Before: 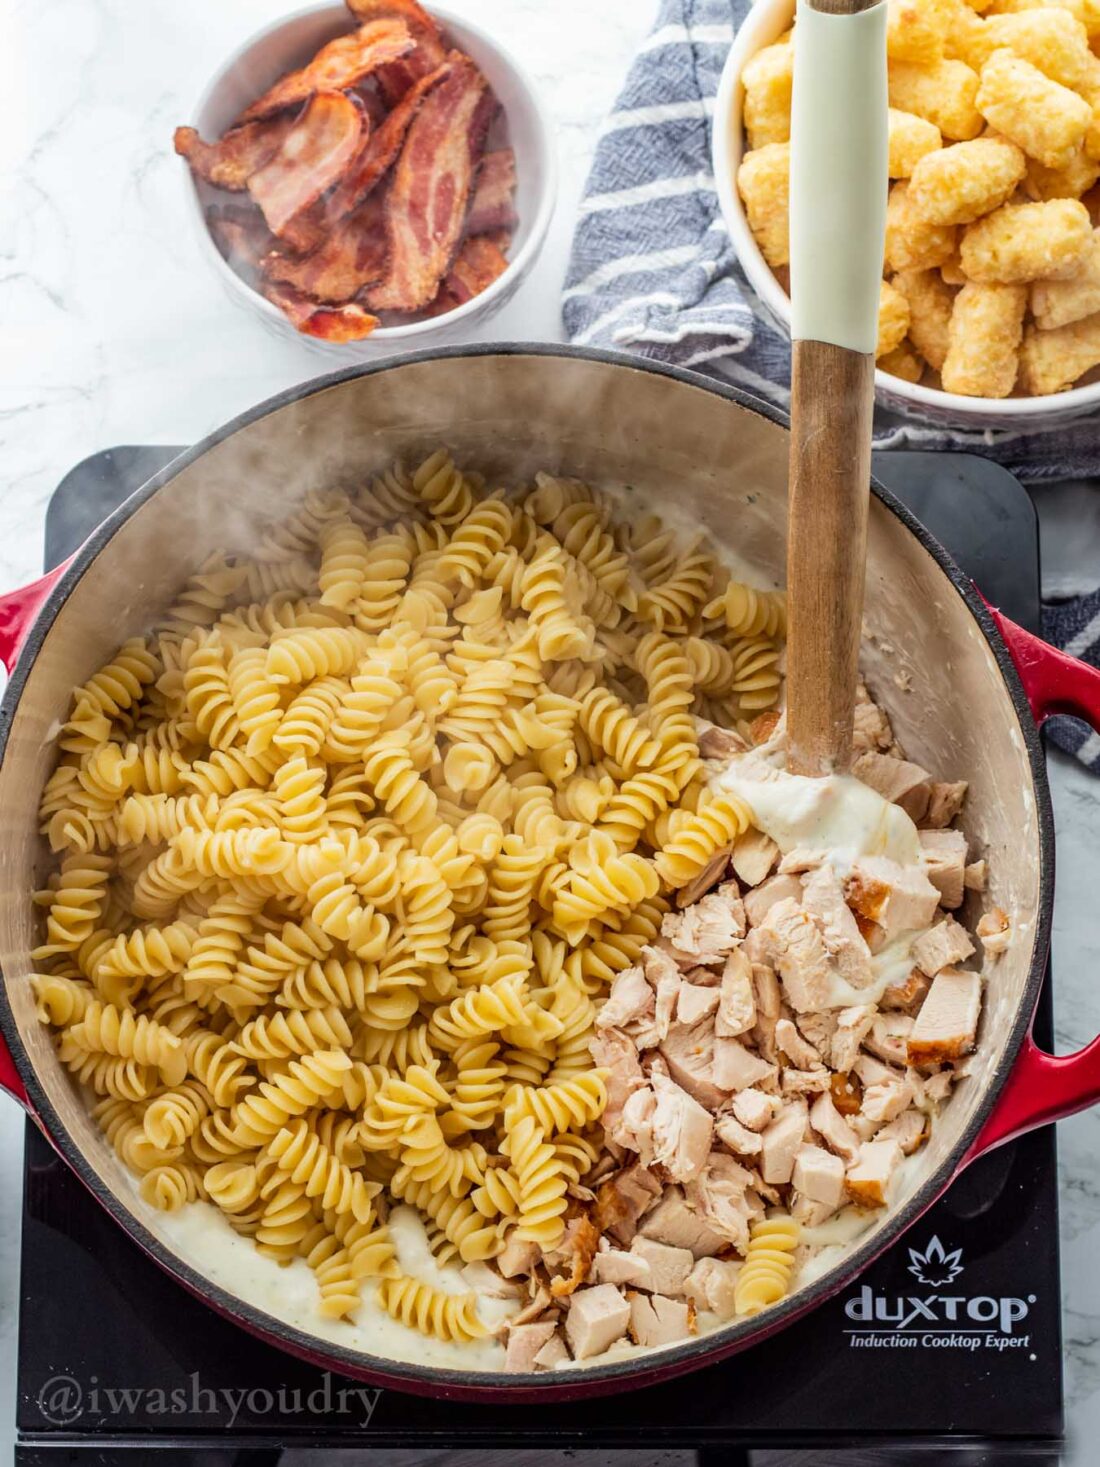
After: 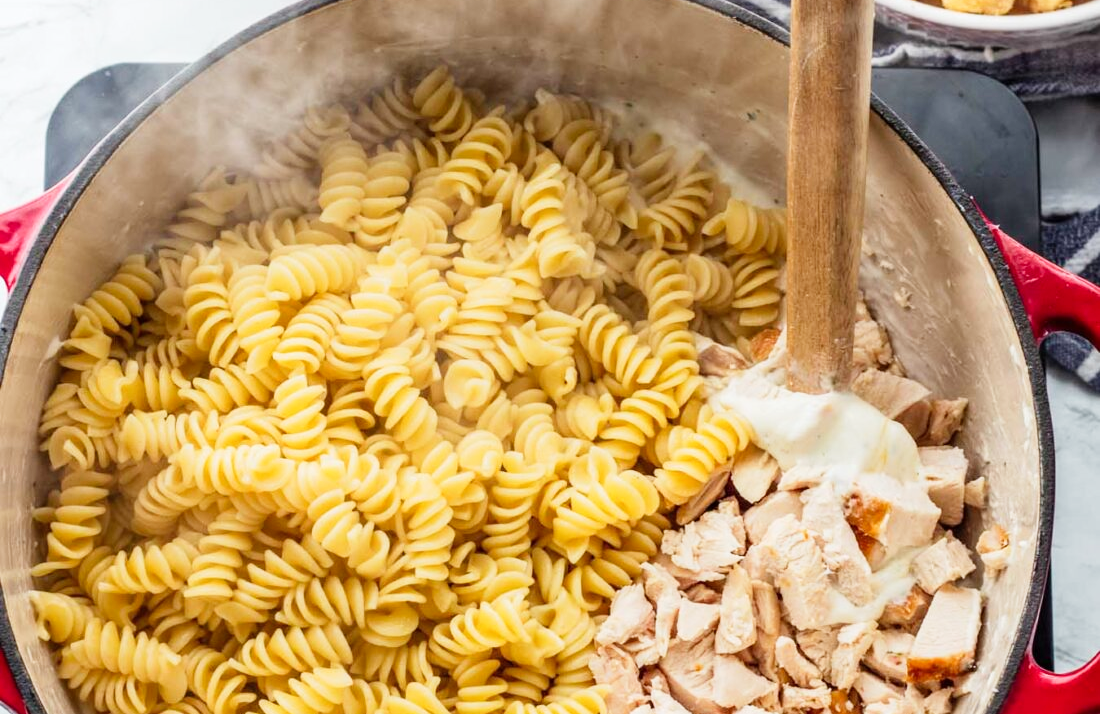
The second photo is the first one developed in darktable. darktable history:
tone curve: curves: ch0 [(0, 0) (0.739, 0.837) (1, 1)]; ch1 [(0, 0) (0.226, 0.261) (0.383, 0.397) (0.462, 0.473) (0.498, 0.502) (0.521, 0.52) (0.578, 0.57) (1, 1)]; ch2 [(0, 0) (0.438, 0.456) (0.5, 0.5) (0.547, 0.557) (0.597, 0.58) (0.629, 0.603) (1, 1)], preserve colors none
crop and rotate: top 26.156%, bottom 25.166%
